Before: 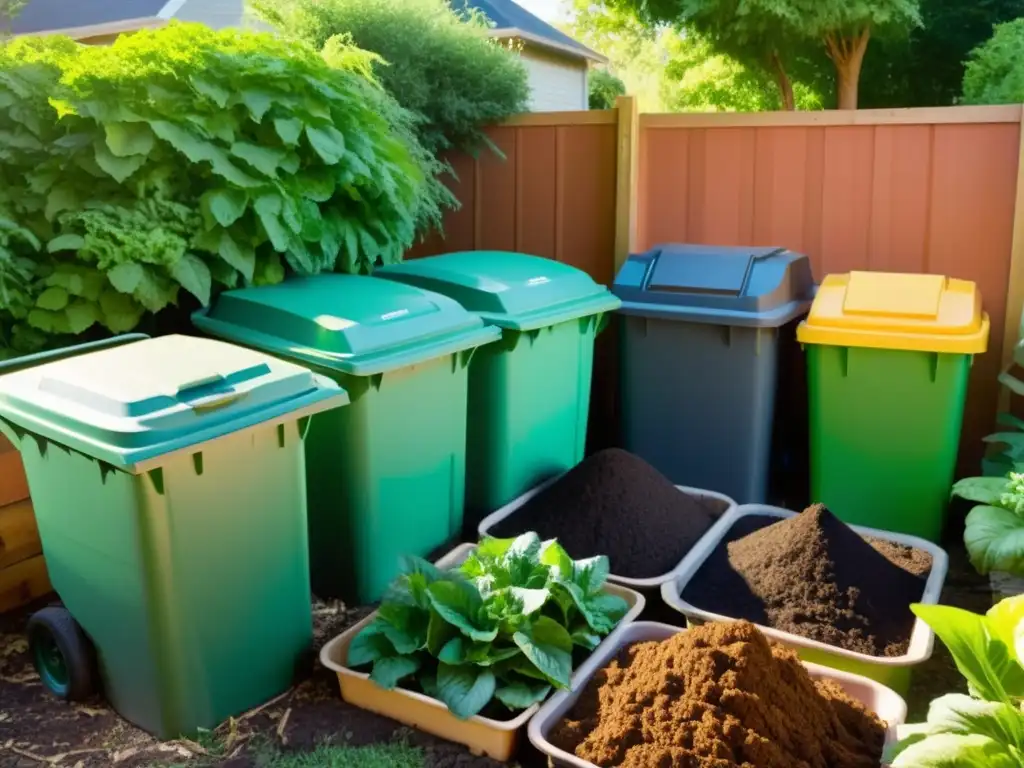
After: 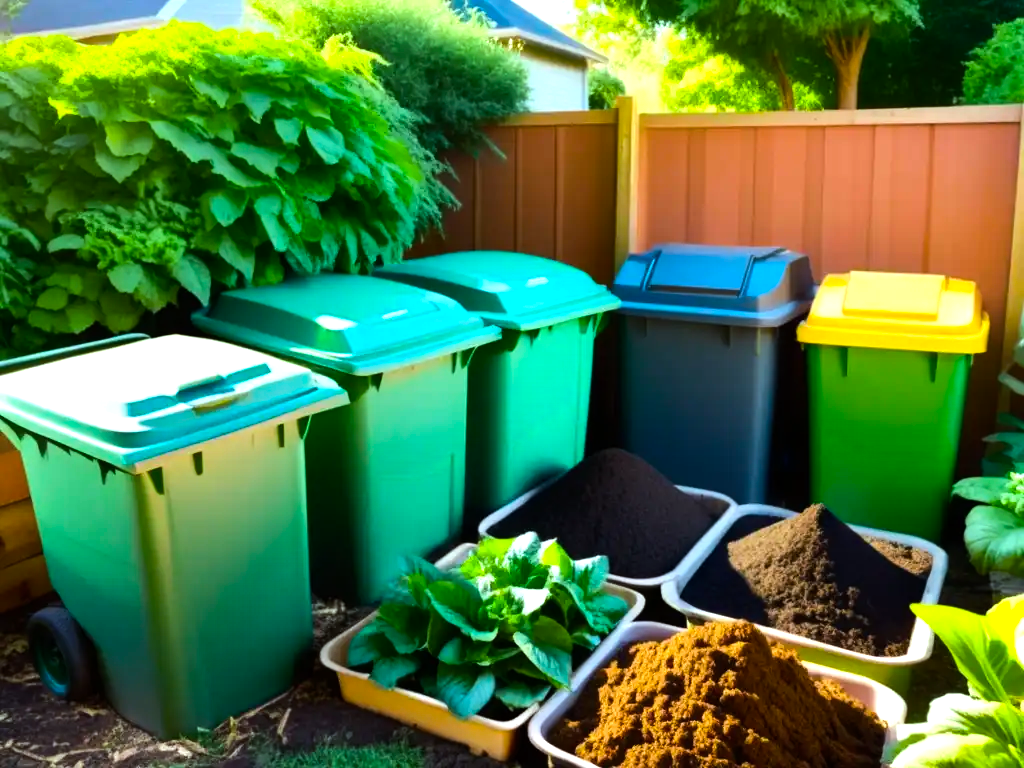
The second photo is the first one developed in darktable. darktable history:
tone equalizer: -8 EV -0.75 EV, -7 EV -0.7 EV, -6 EV -0.6 EV, -5 EV -0.4 EV, -3 EV 0.4 EV, -2 EV 0.6 EV, -1 EV 0.7 EV, +0 EV 0.75 EV, edges refinement/feathering 500, mask exposure compensation -1.57 EV, preserve details no
color balance rgb: perceptual saturation grading › global saturation 25%, global vibrance 20%
color calibration: illuminant Planckian (black body), adaptation linear Bradford (ICC v4), x 0.361, y 0.366, temperature 4511.61 K, saturation algorithm version 1 (2020)
